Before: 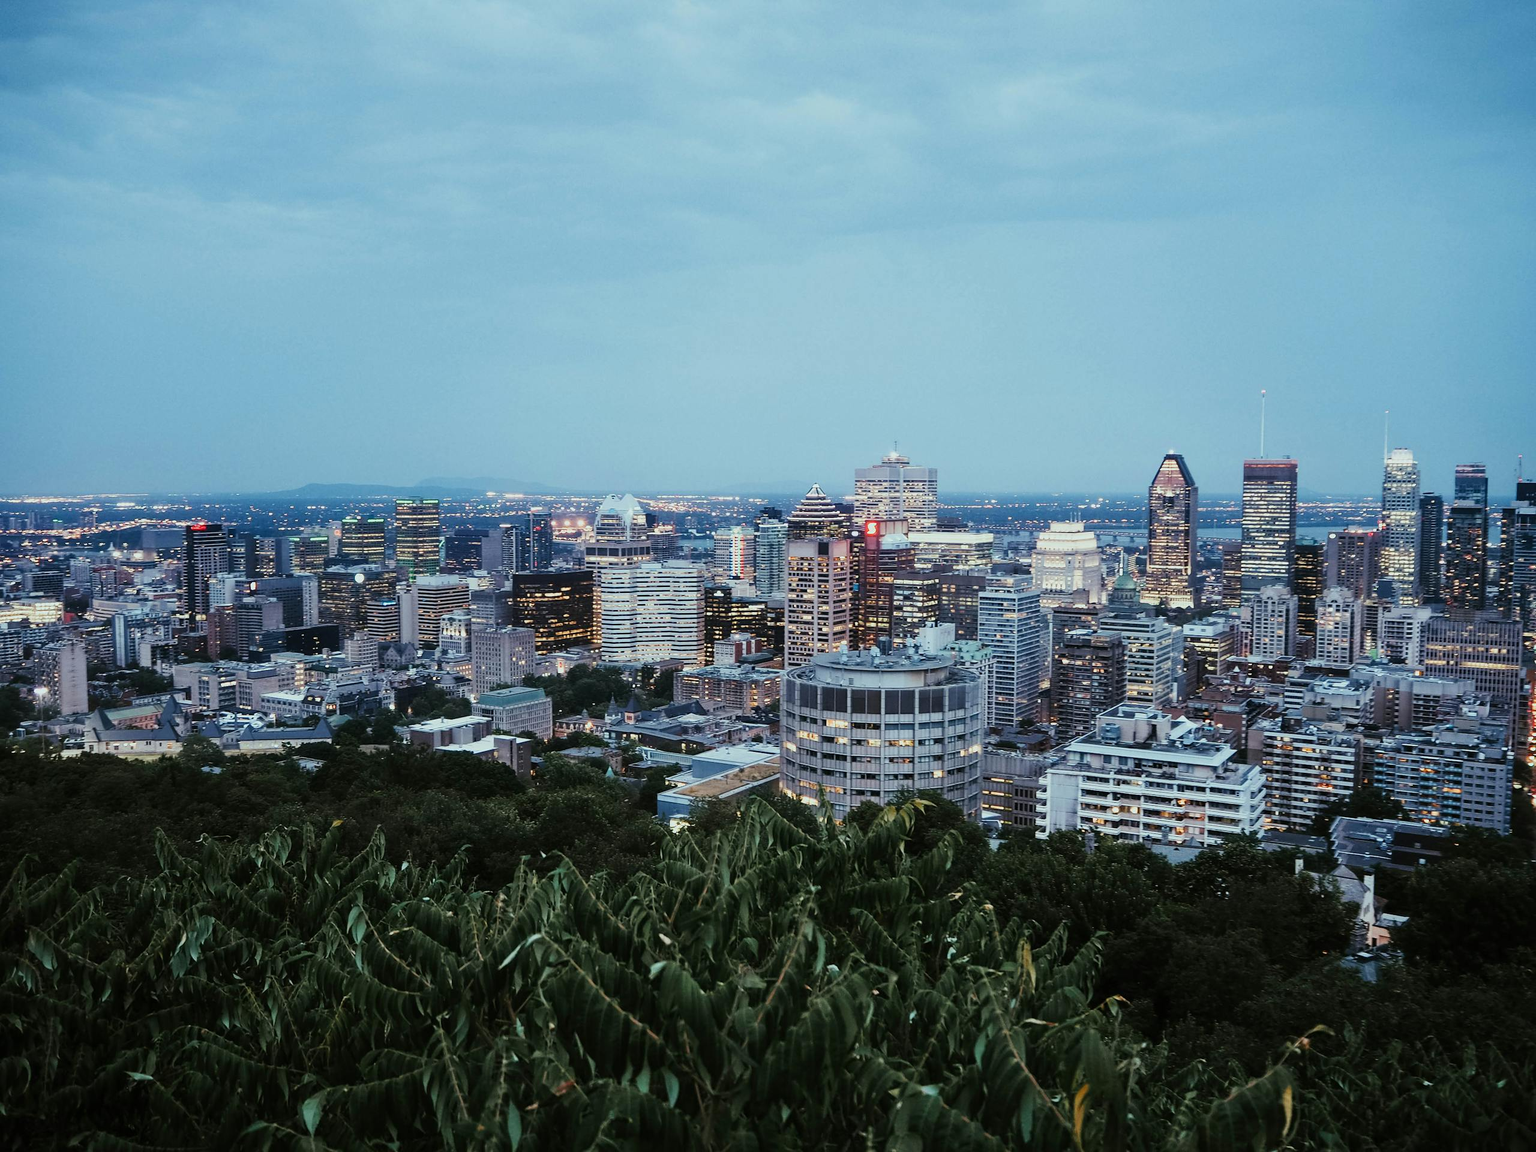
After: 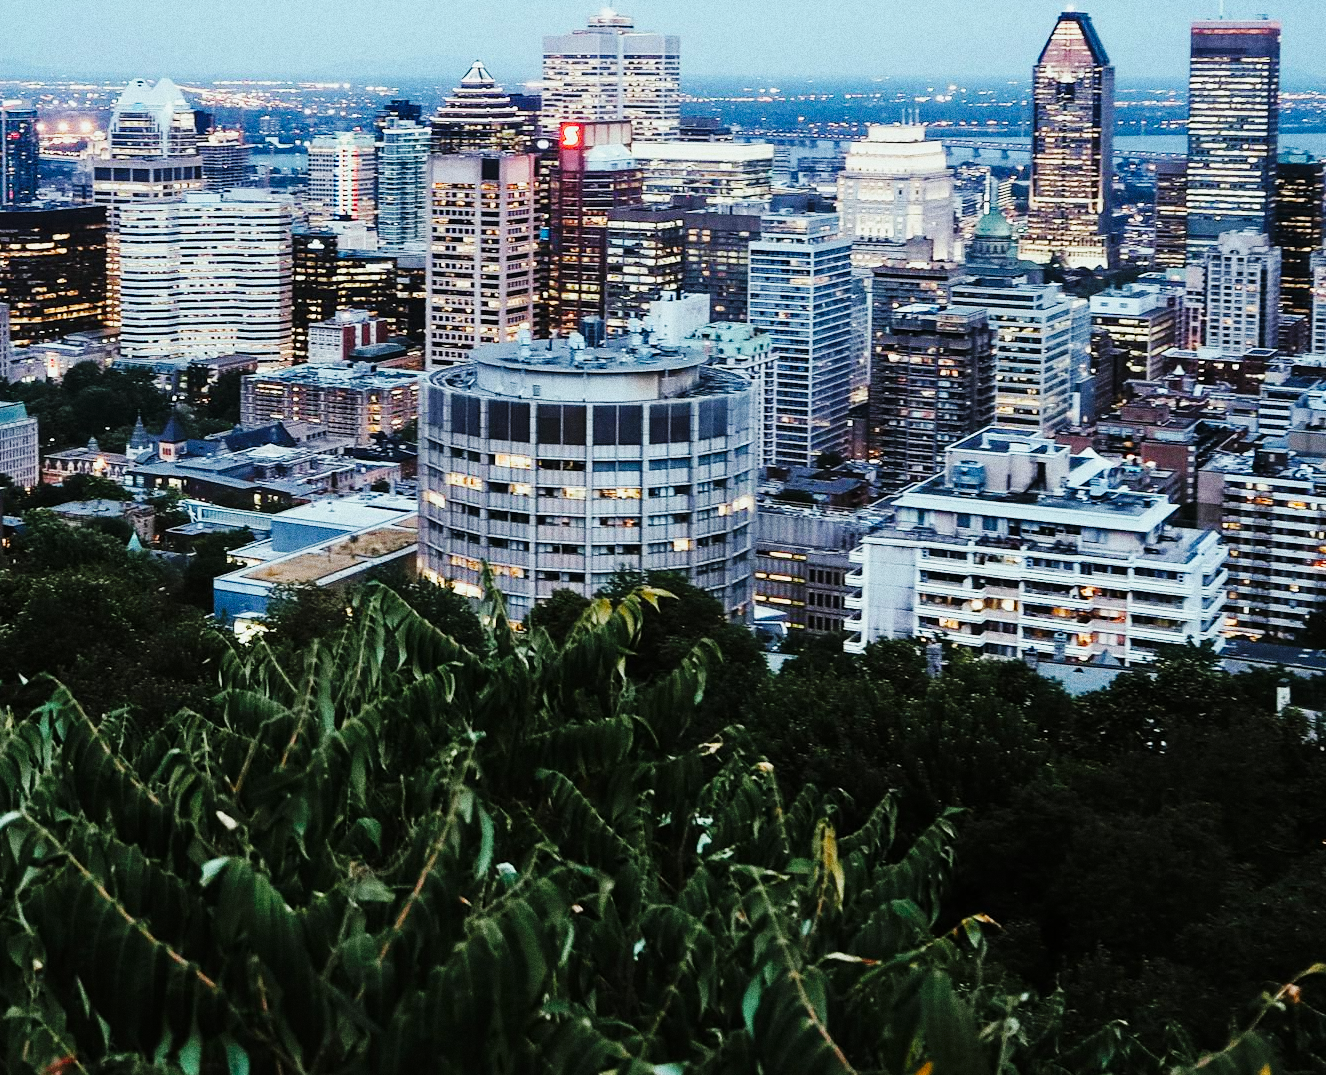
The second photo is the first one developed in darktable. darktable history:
crop: left 34.479%, top 38.822%, right 13.718%, bottom 5.172%
base curve: curves: ch0 [(0, 0) (0.036, 0.025) (0.121, 0.166) (0.206, 0.329) (0.605, 0.79) (1, 1)], preserve colors none
grain: coarseness 0.09 ISO, strength 40%
